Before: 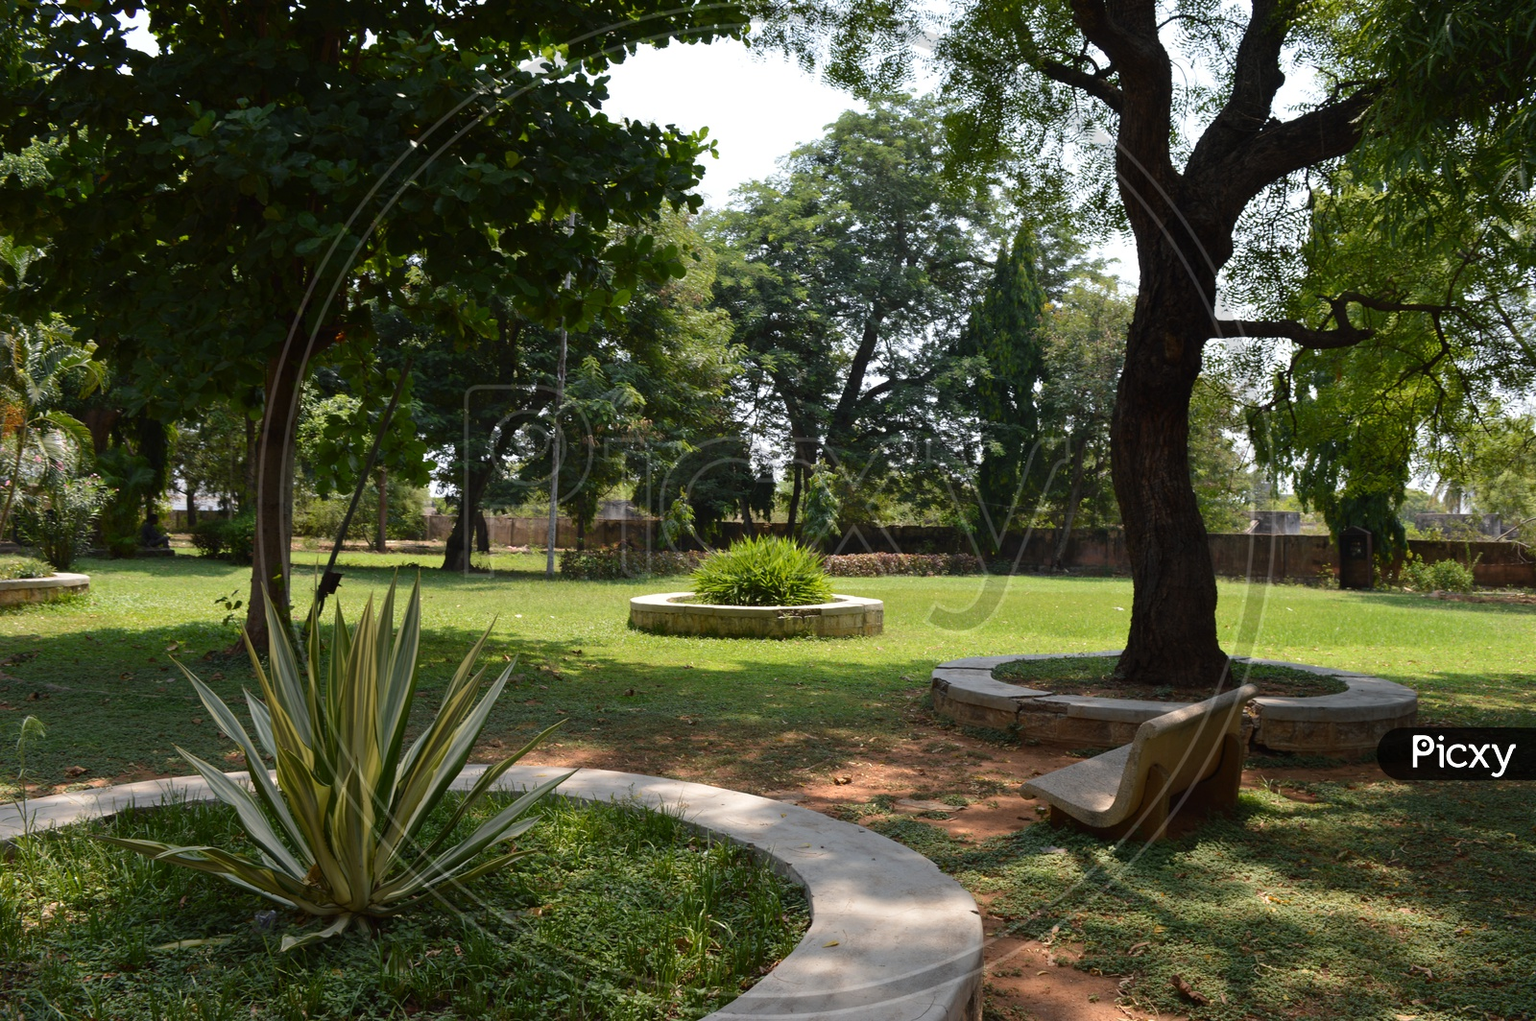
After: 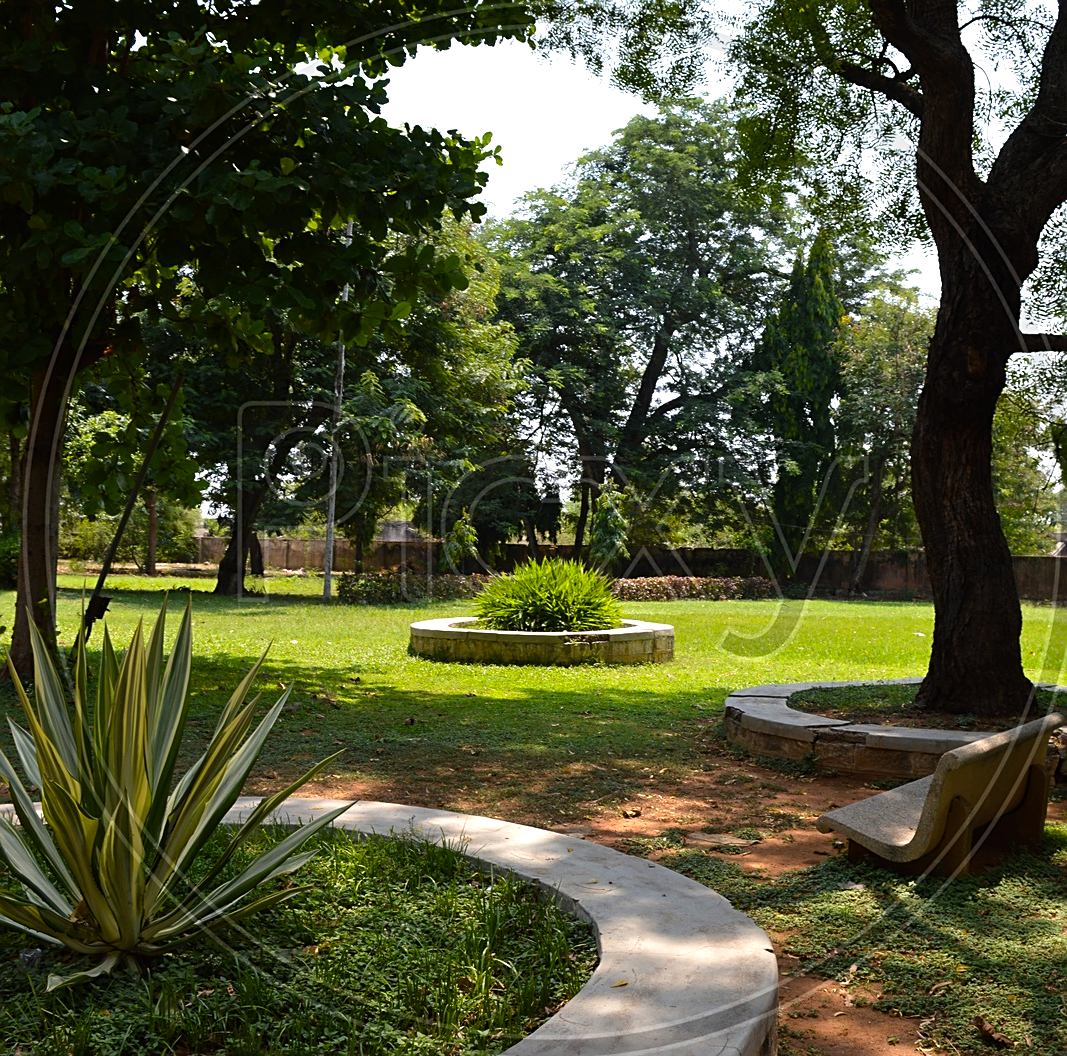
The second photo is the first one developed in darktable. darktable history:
color balance rgb: linear chroma grading › global chroma 19.712%, perceptual saturation grading › global saturation 0.552%, global vibrance 9.496%, contrast 14.683%, saturation formula JzAzBz (2021)
sharpen: on, module defaults
crop: left 15.417%, right 17.852%
